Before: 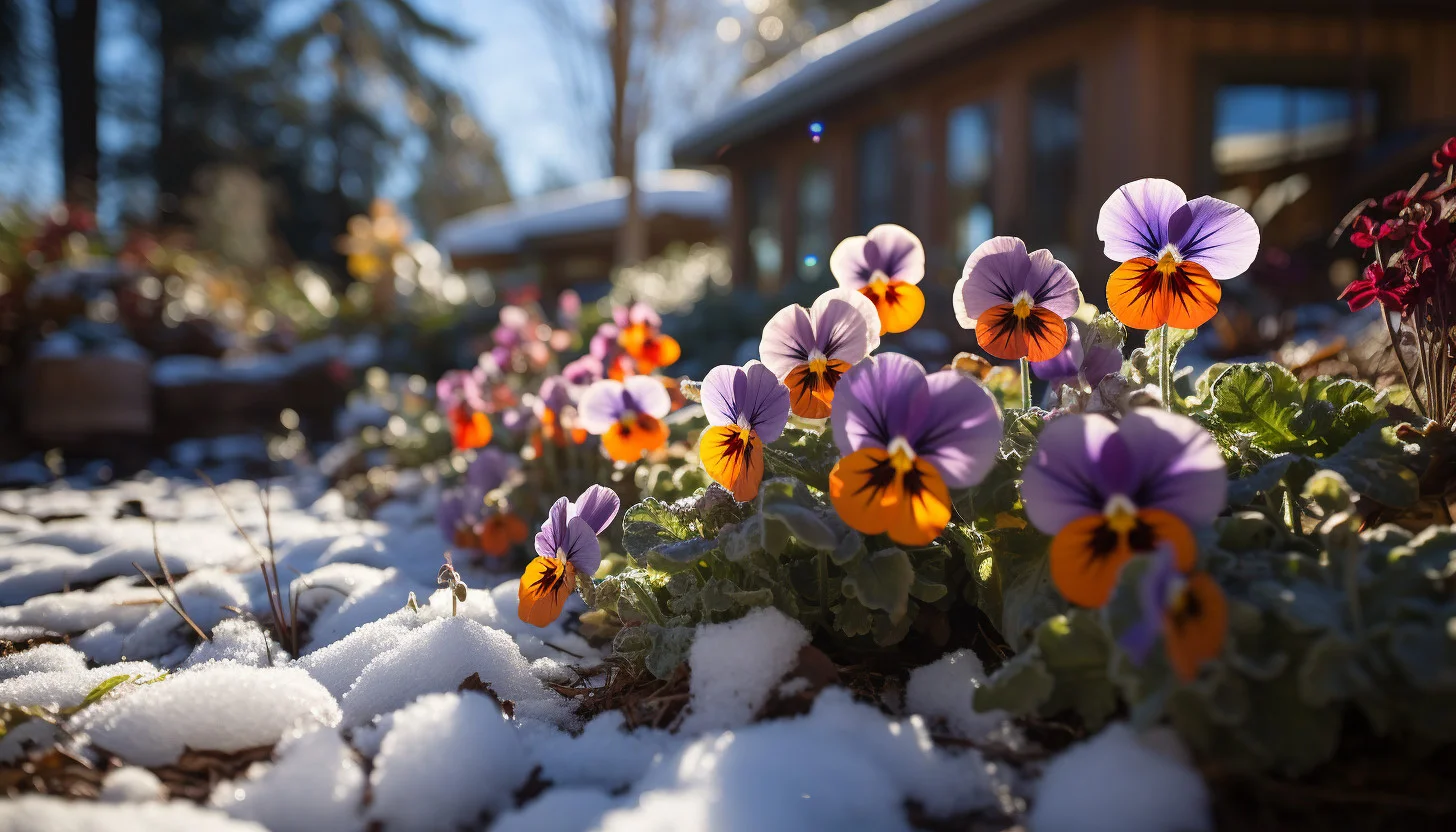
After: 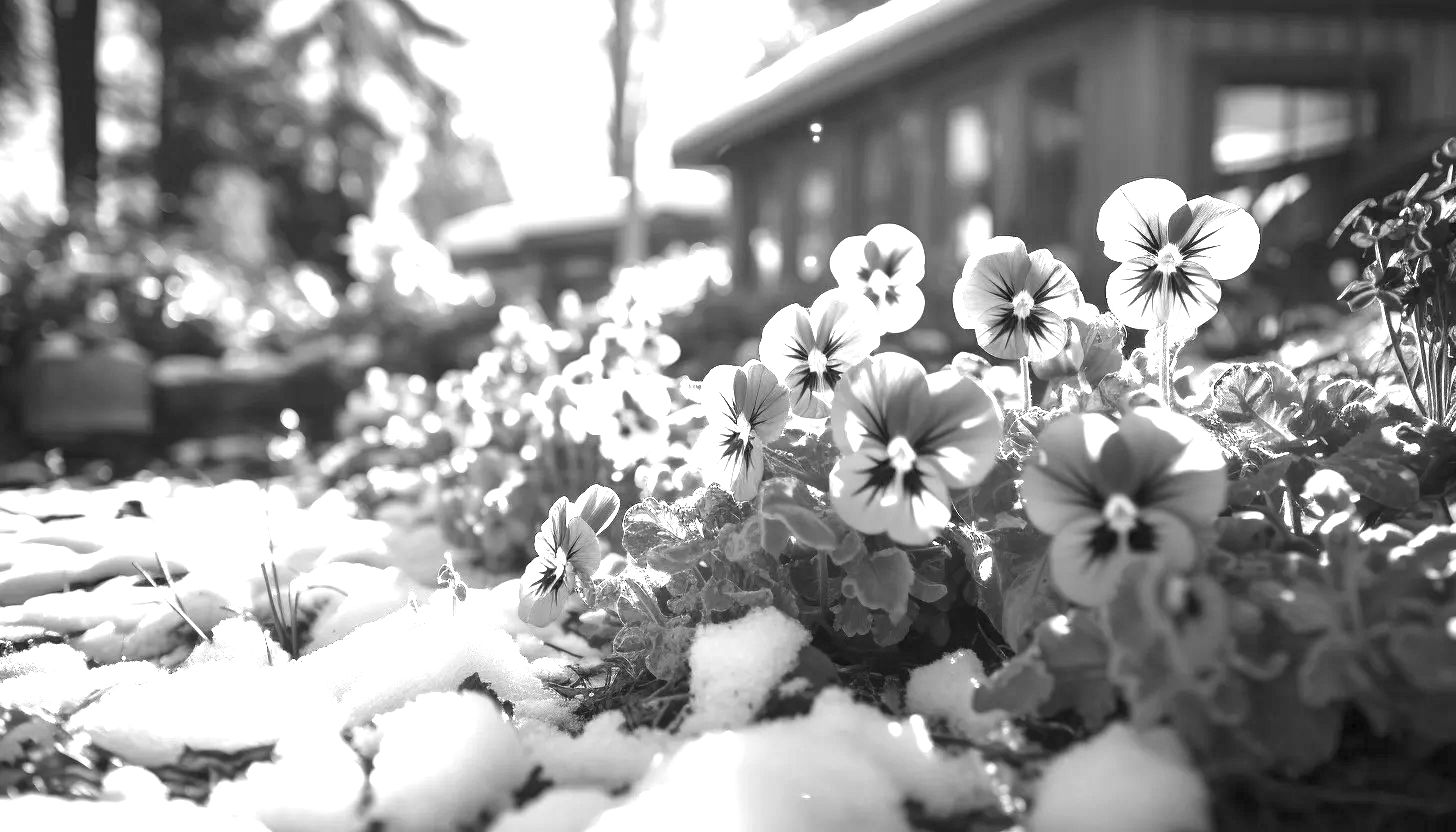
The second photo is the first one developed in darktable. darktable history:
monochrome: on, module defaults
exposure: black level correction 0, exposure 2 EV, compensate highlight preservation false
